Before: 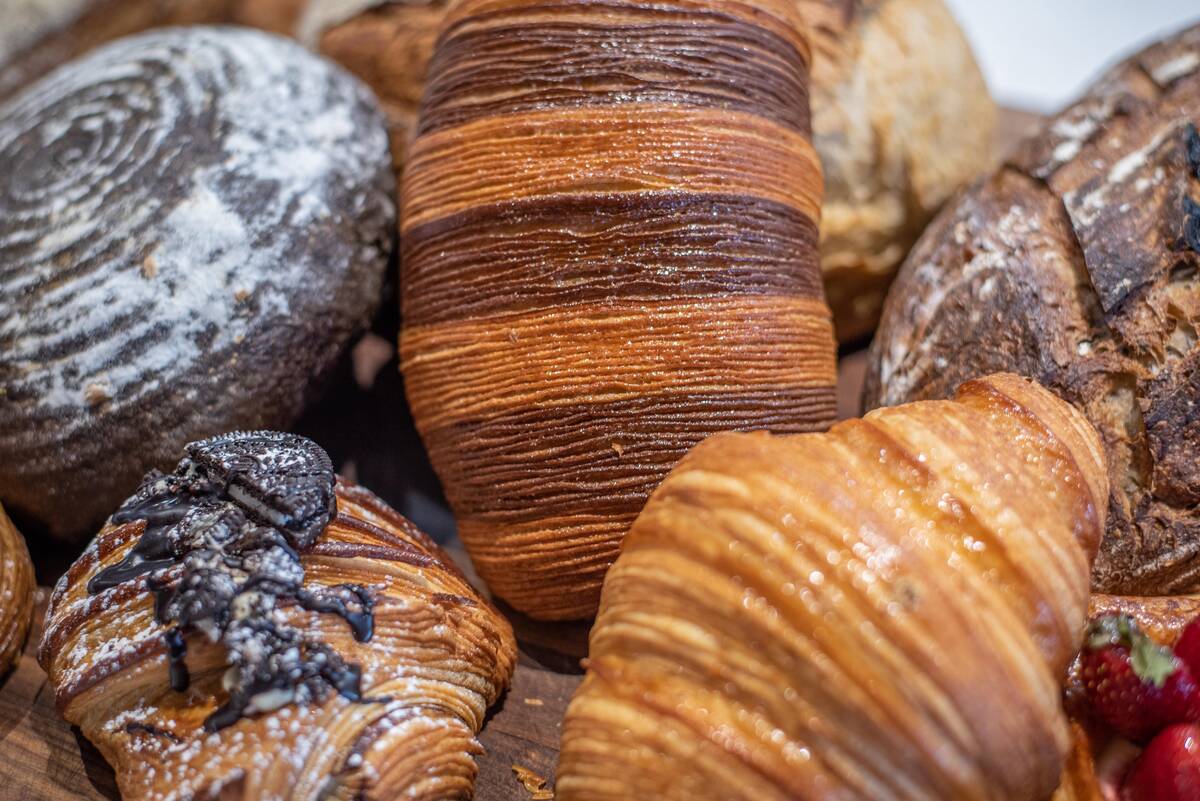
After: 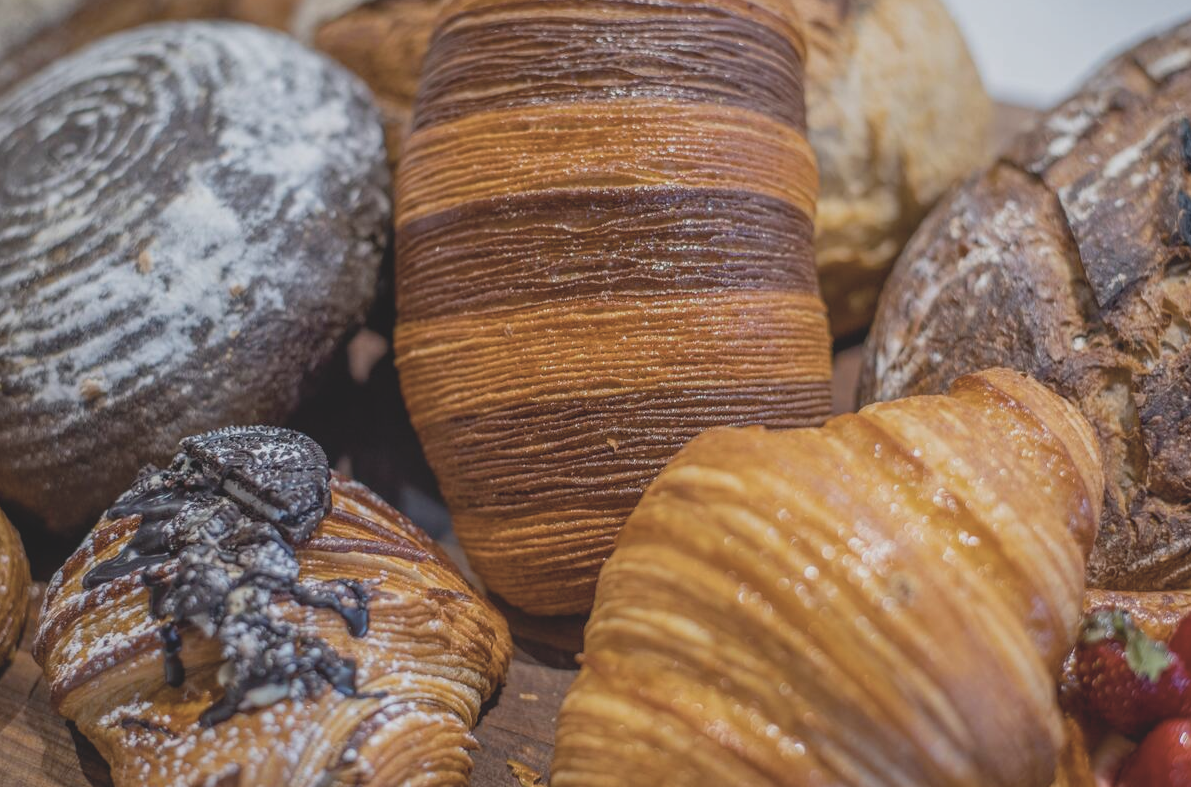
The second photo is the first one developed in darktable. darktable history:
color balance rgb: perceptual saturation grading › global saturation 29.702%, global vibrance 20%
contrast brightness saturation: contrast -0.252, saturation -0.44
crop: left 0.45%, top 0.702%, right 0.244%, bottom 0.931%
